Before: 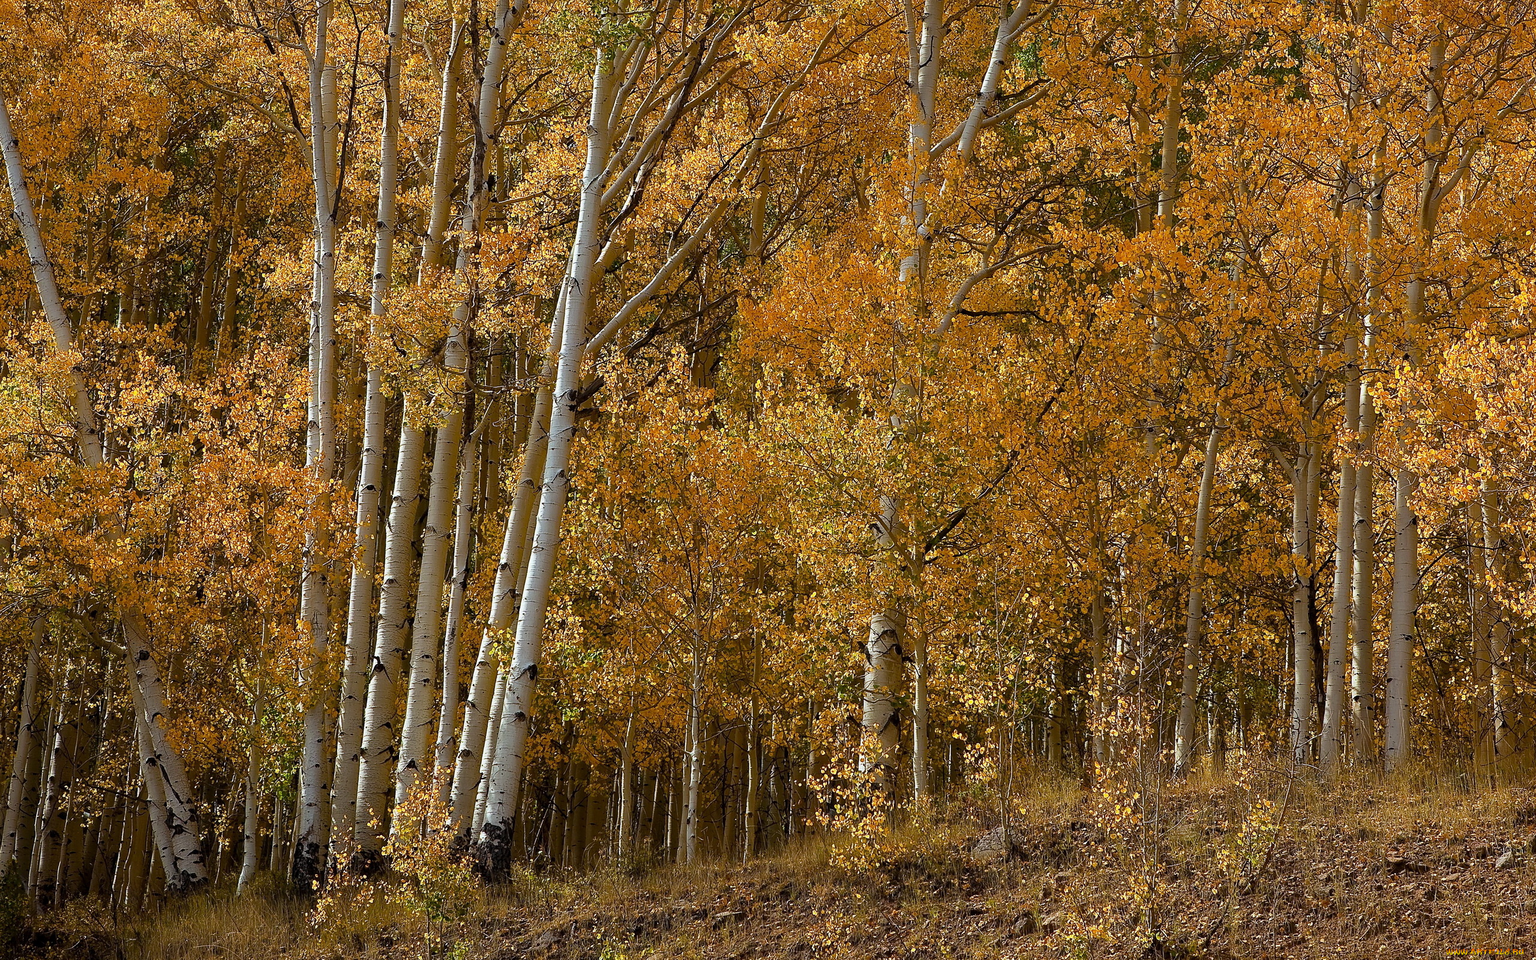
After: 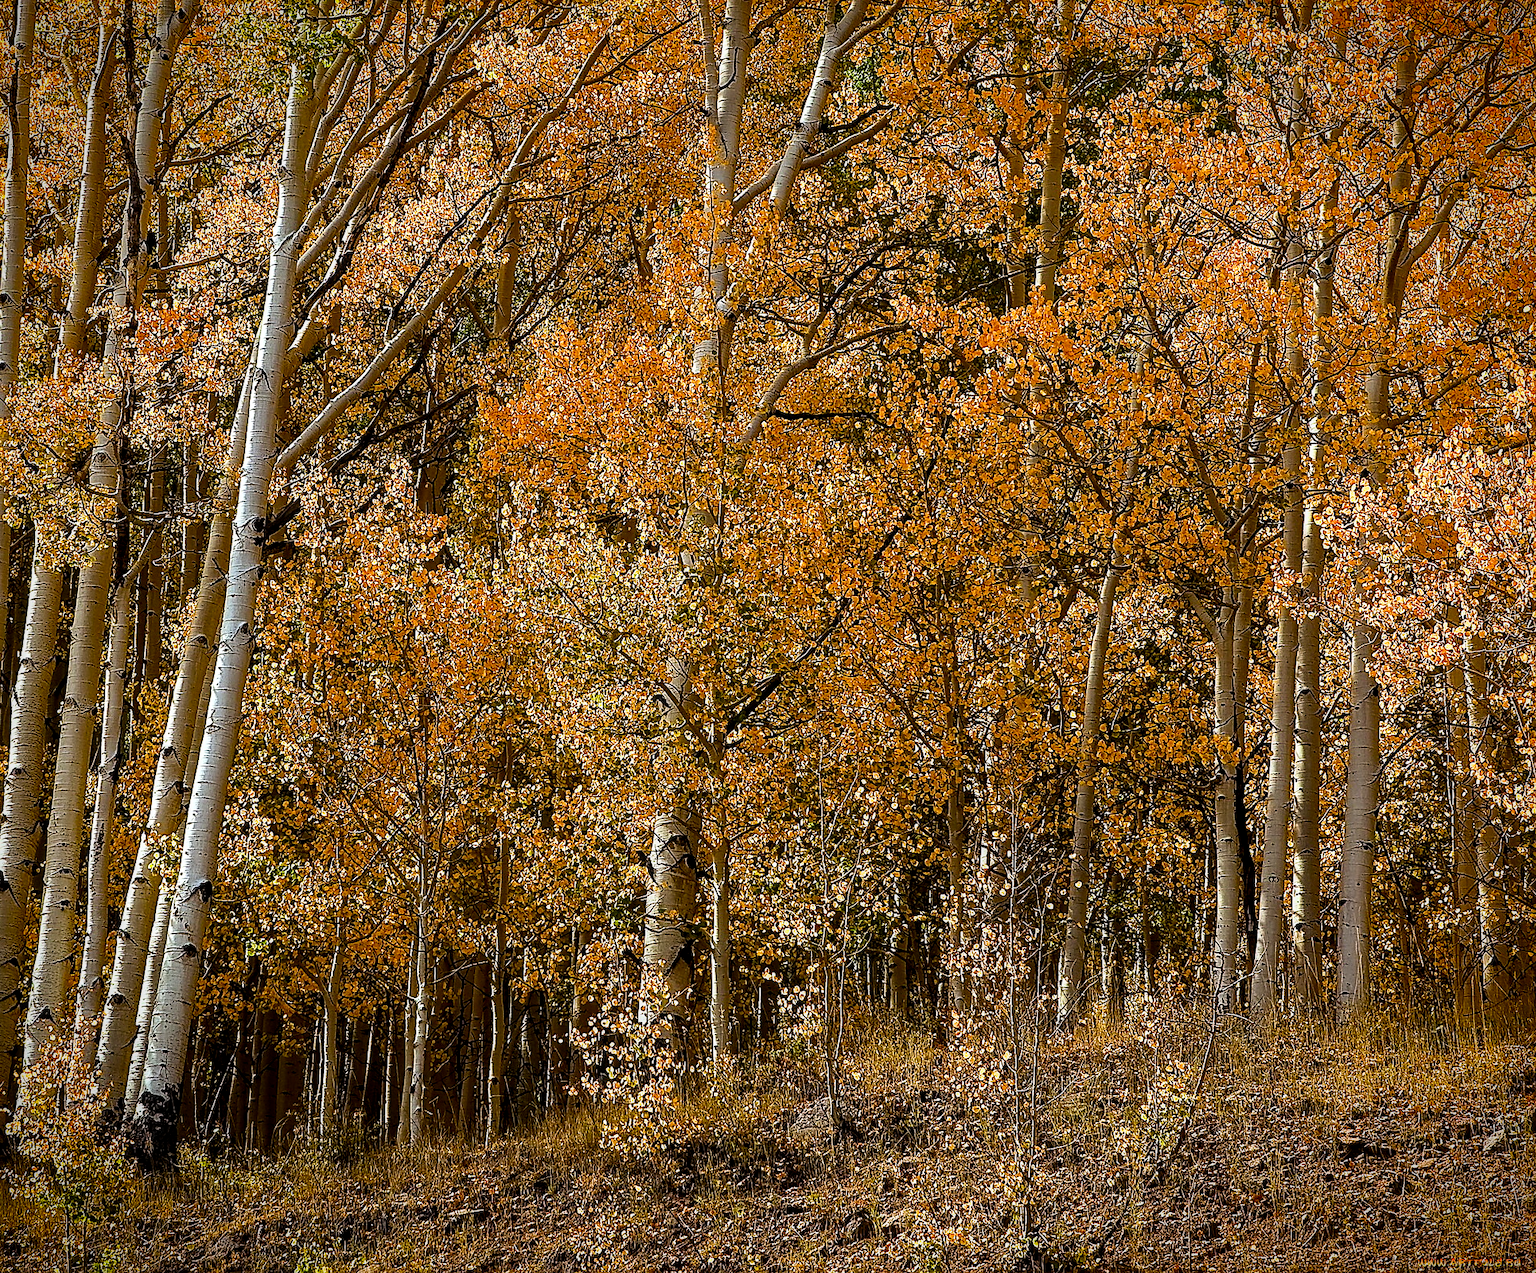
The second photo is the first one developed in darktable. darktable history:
crop and rotate: left 24.6%
exposure: black level correction 0.001, exposure 0.014 EV, compensate highlight preservation false
sharpen: on, module defaults
filmic rgb: white relative exposure 2.45 EV, hardness 6.33
vignetting: fall-off start 88.53%, fall-off radius 44.2%, saturation 0.376, width/height ratio 1.161
contrast brightness saturation: contrast 0.18, saturation 0.3
local contrast: detail 130%
